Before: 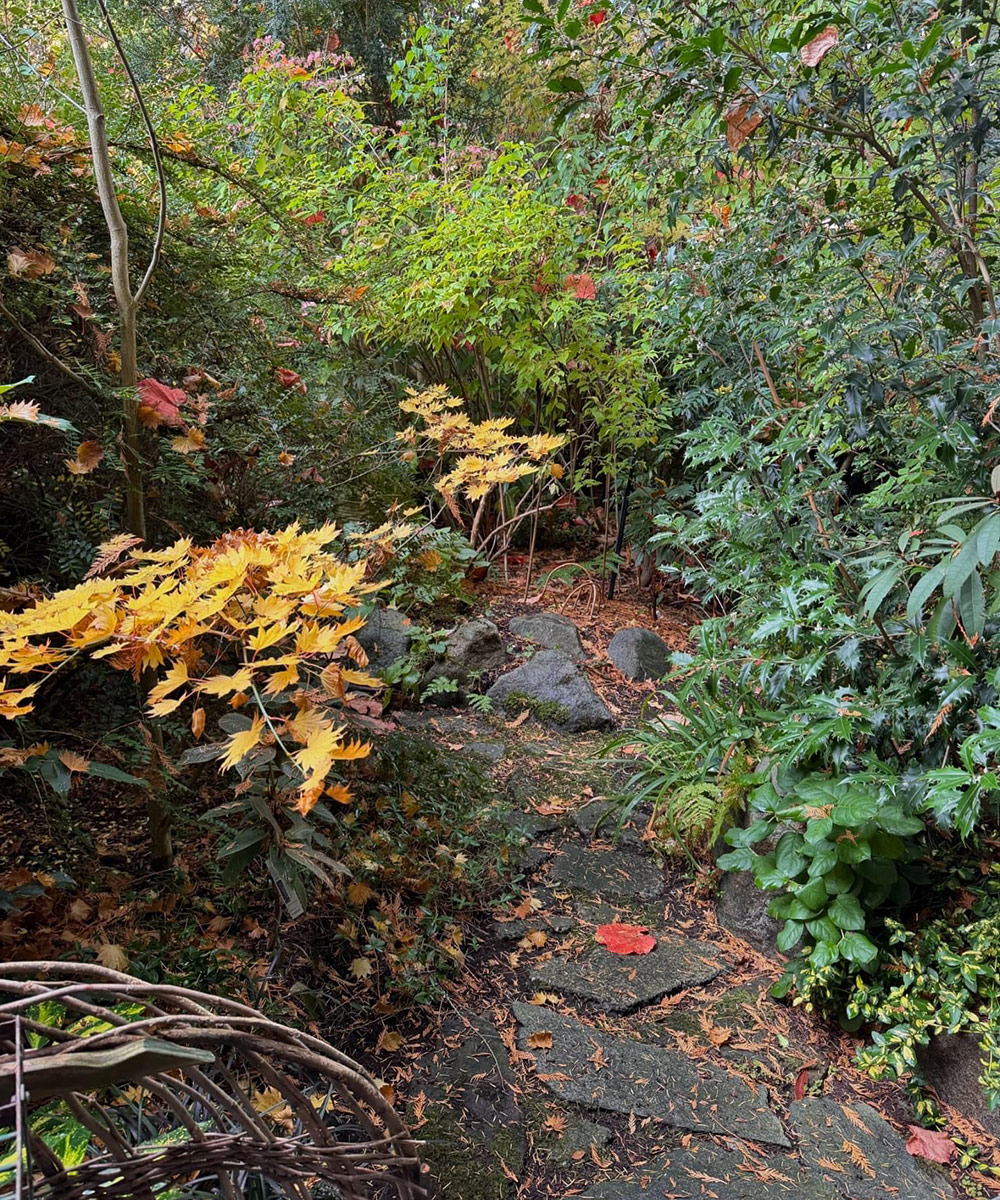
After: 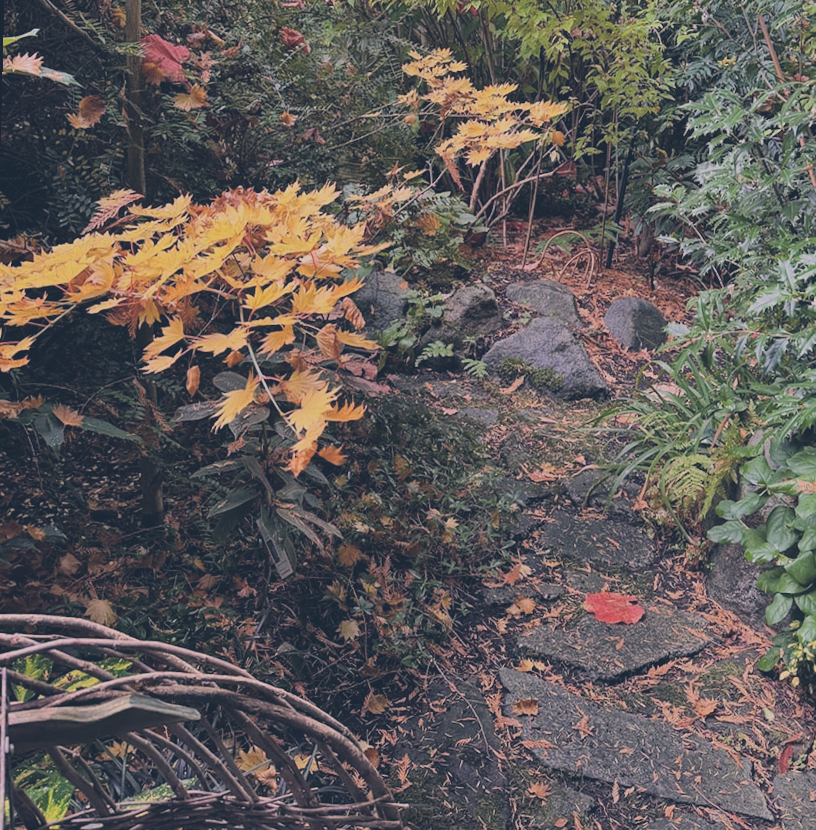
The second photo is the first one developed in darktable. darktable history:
exposure: black level correction -0.03, compensate highlight preservation false
crop: top 26.531%, right 17.959%
color correction: highlights a* 14.46, highlights b* 5.85, shadows a* -5.53, shadows b* -15.24, saturation 0.85
filmic rgb: black relative exposure -7.65 EV, white relative exposure 4.56 EV, hardness 3.61
rotate and perspective: rotation 1.57°, crop left 0.018, crop right 0.982, crop top 0.039, crop bottom 0.961
